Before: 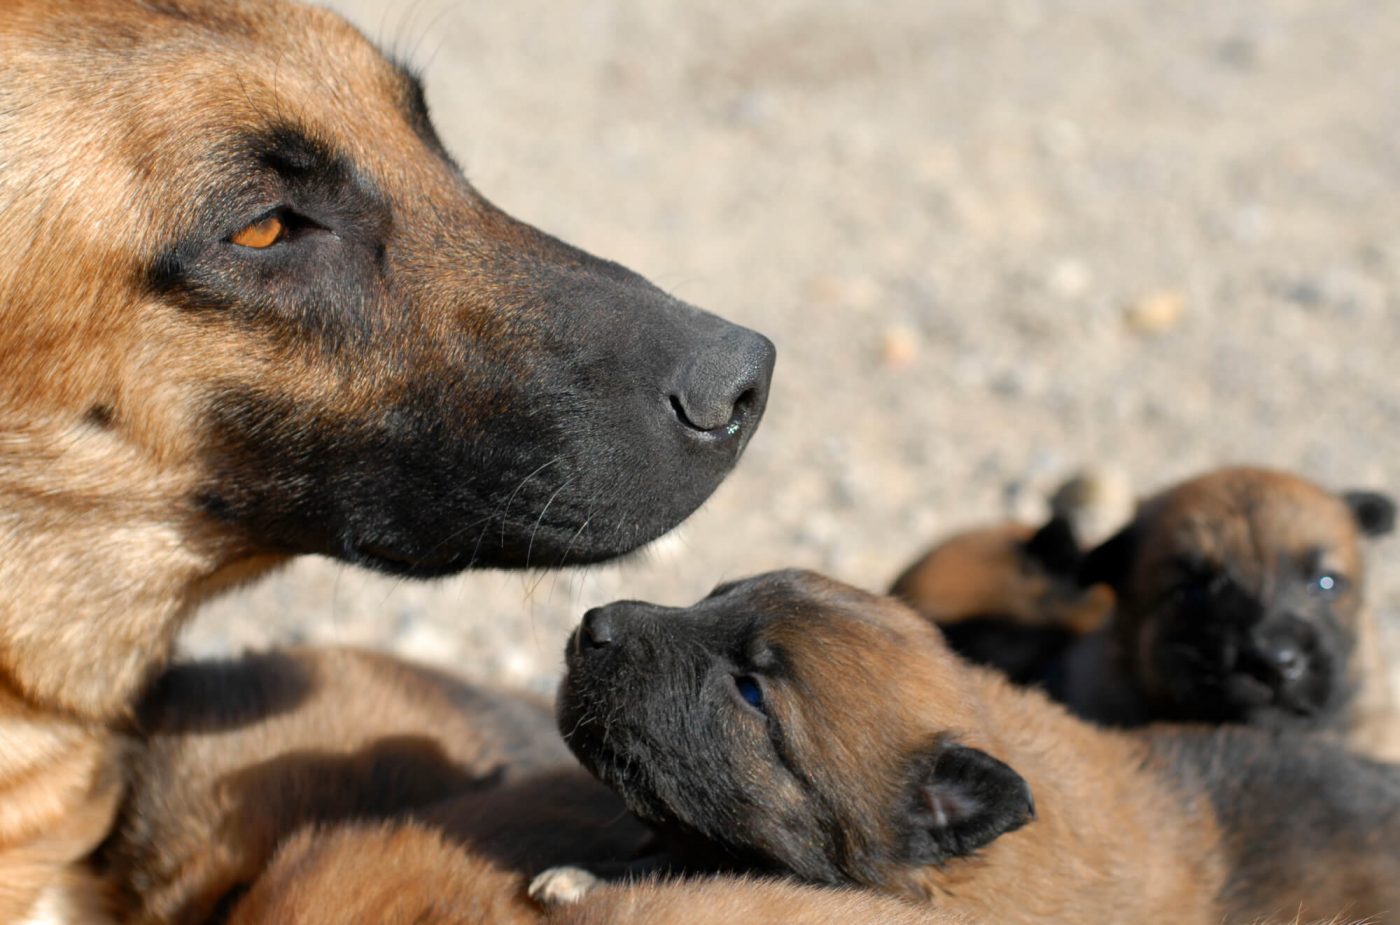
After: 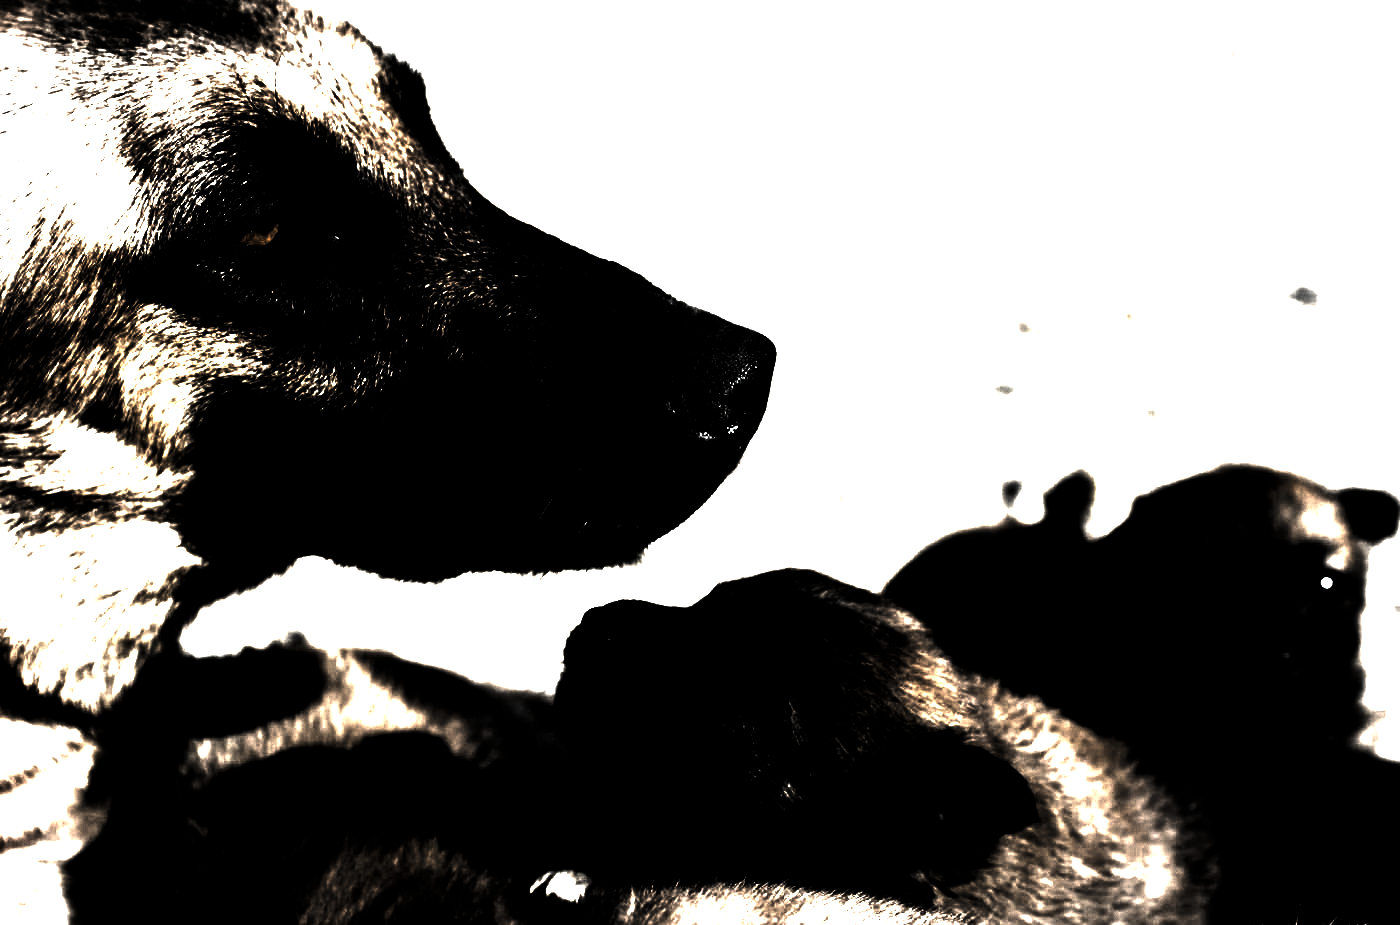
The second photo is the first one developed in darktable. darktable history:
exposure: black level correction -0.001, exposure 1.348 EV, compensate highlight preservation false
levels: levels [0.721, 0.937, 0.997]
vignetting: automatic ratio true
